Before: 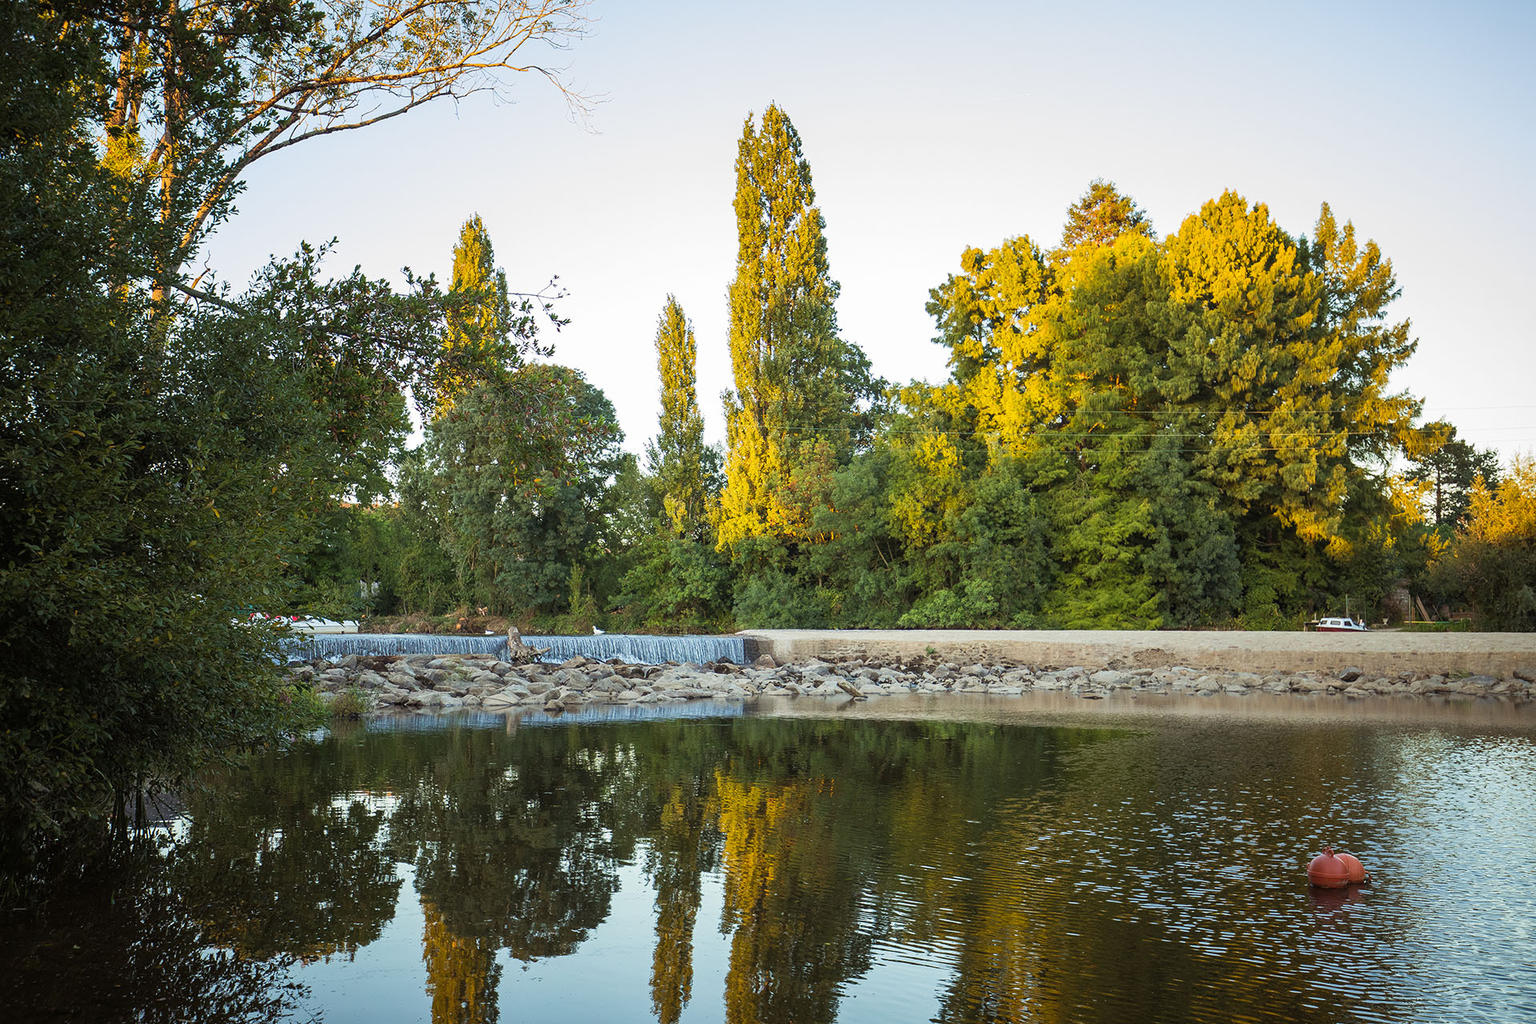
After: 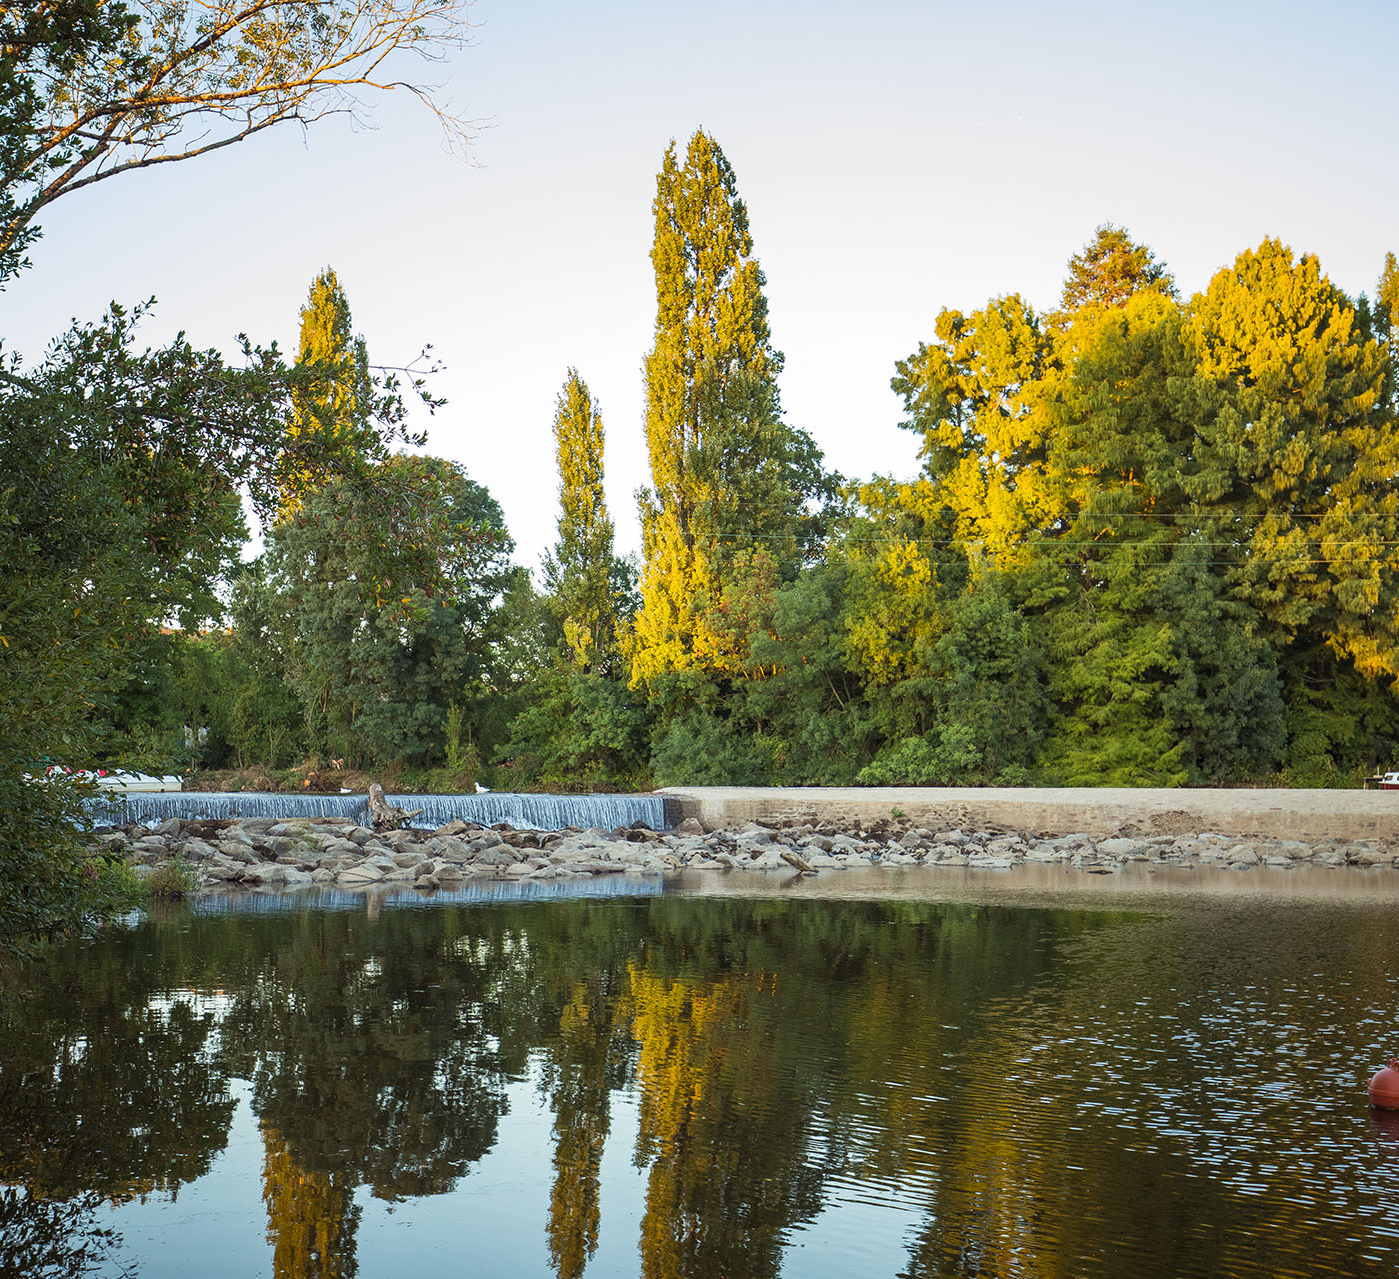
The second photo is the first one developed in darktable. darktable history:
crop: left 13.873%, right 13.253%
